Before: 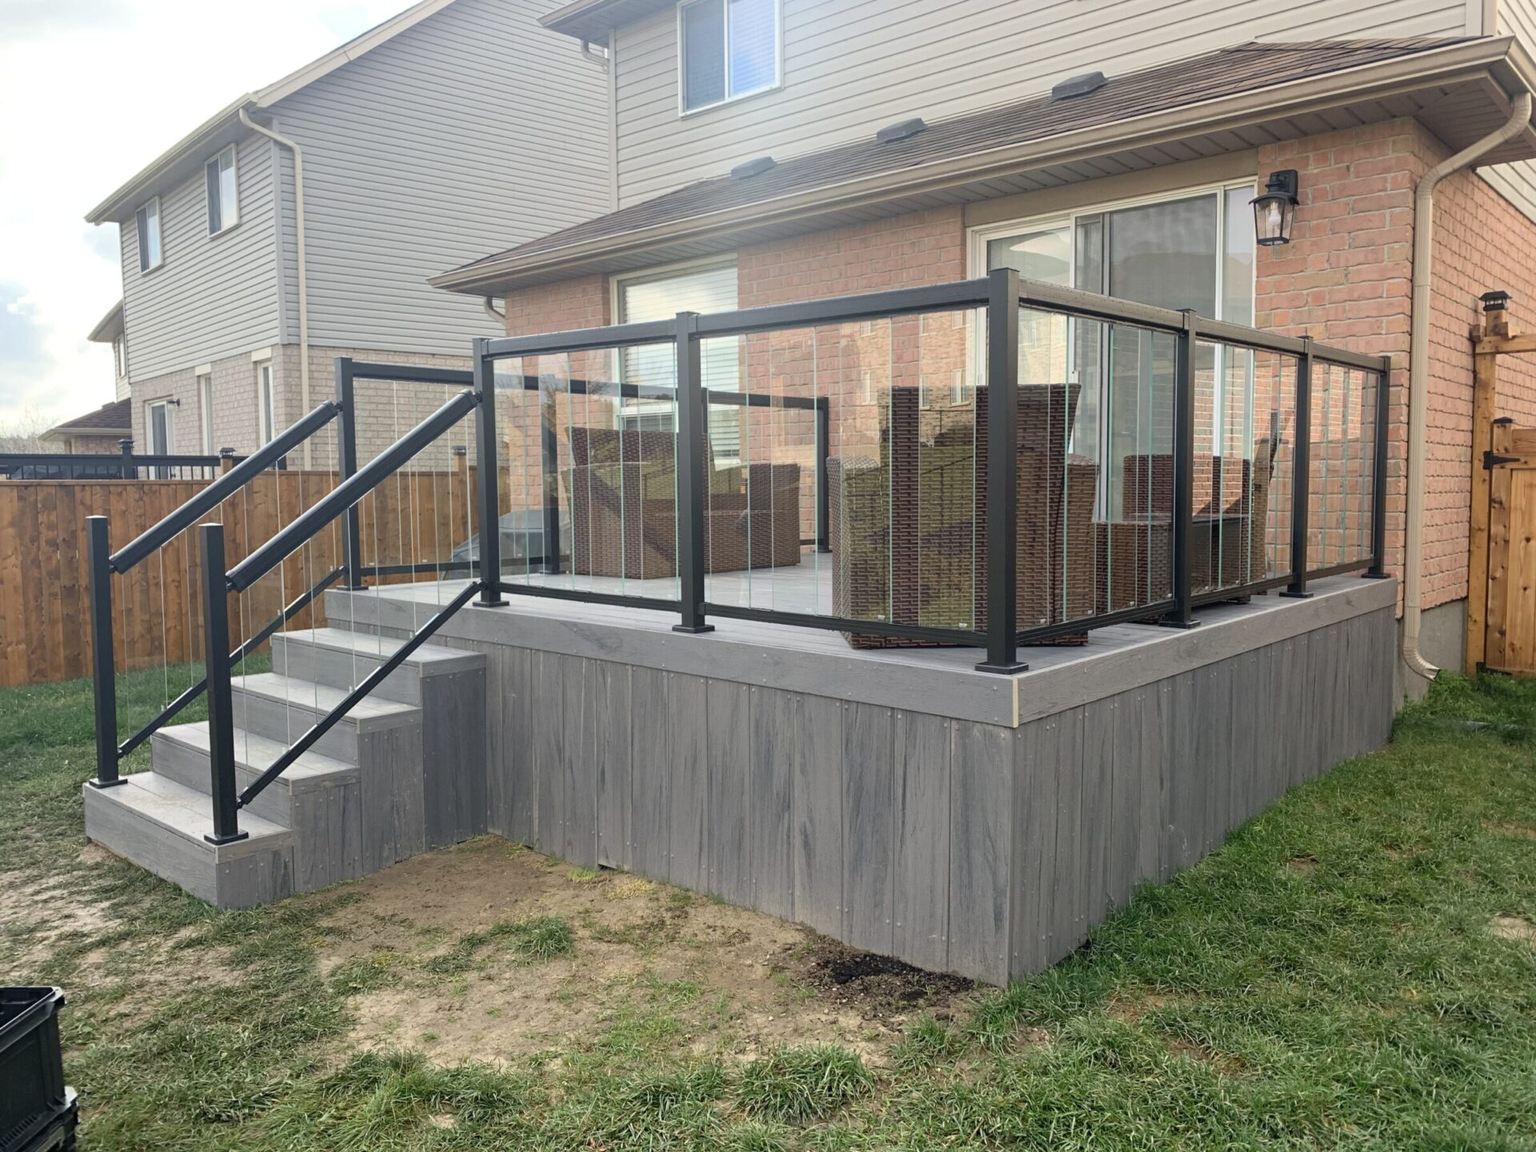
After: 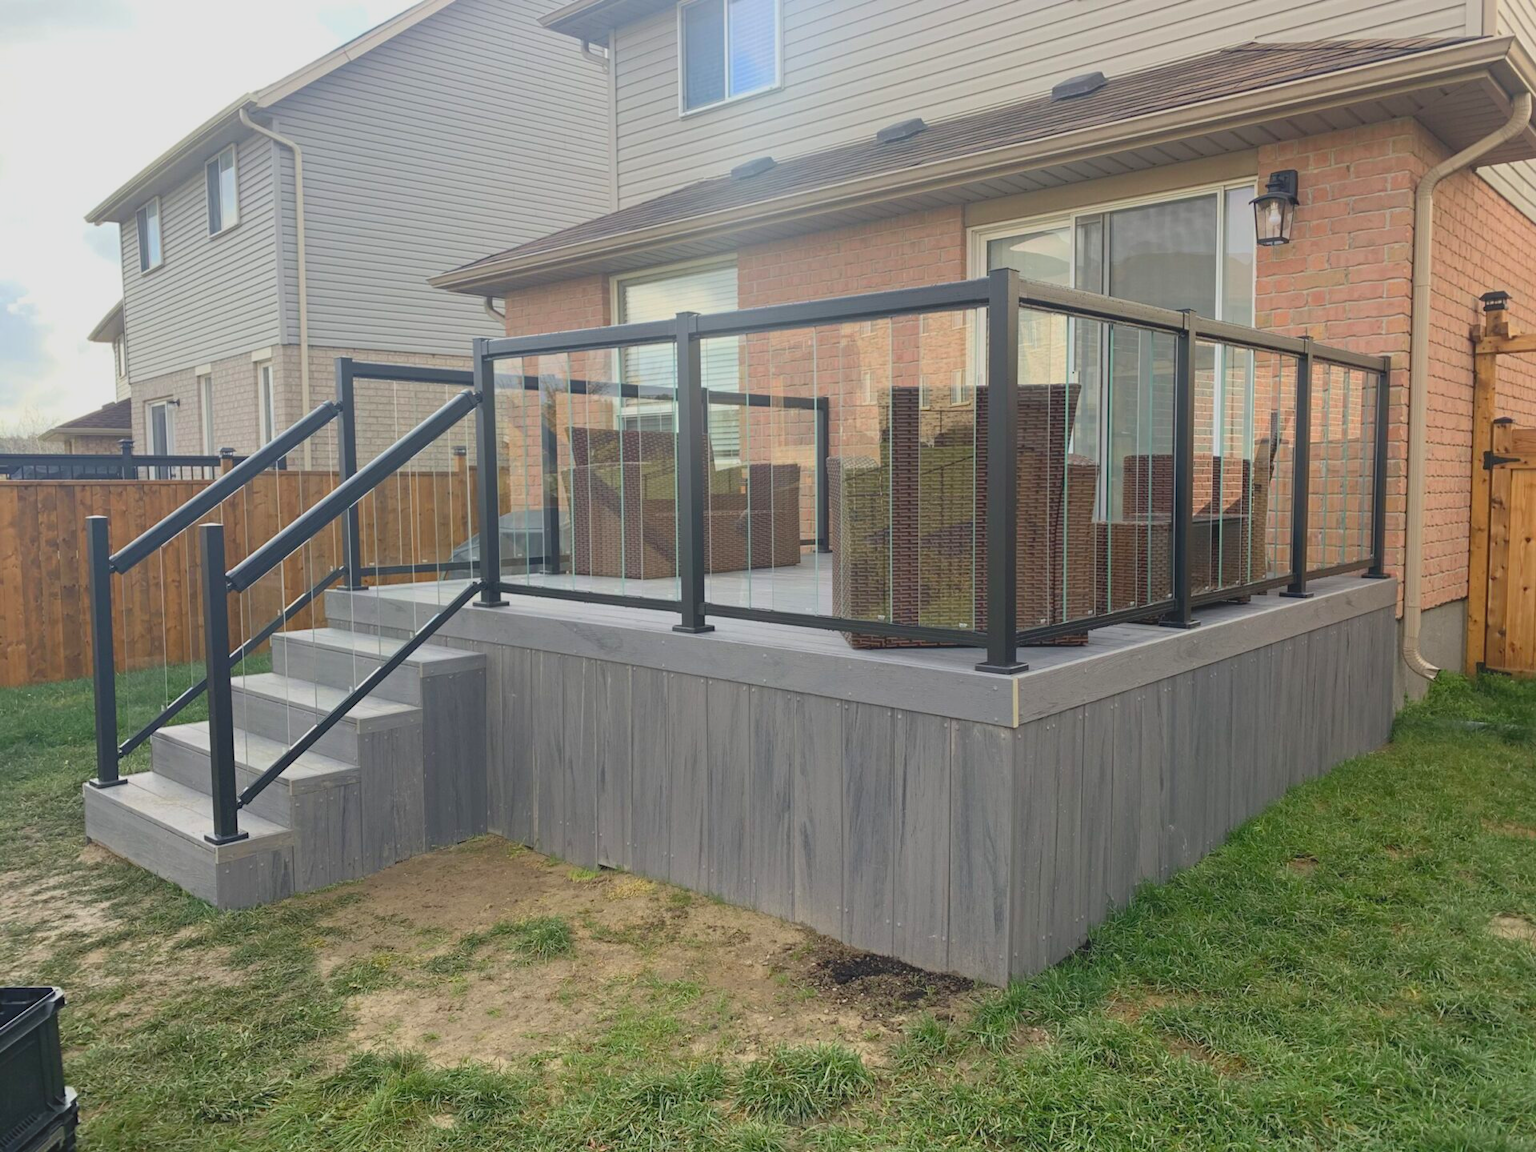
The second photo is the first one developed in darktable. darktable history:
contrast brightness saturation: contrast -0.201, saturation 0.19
